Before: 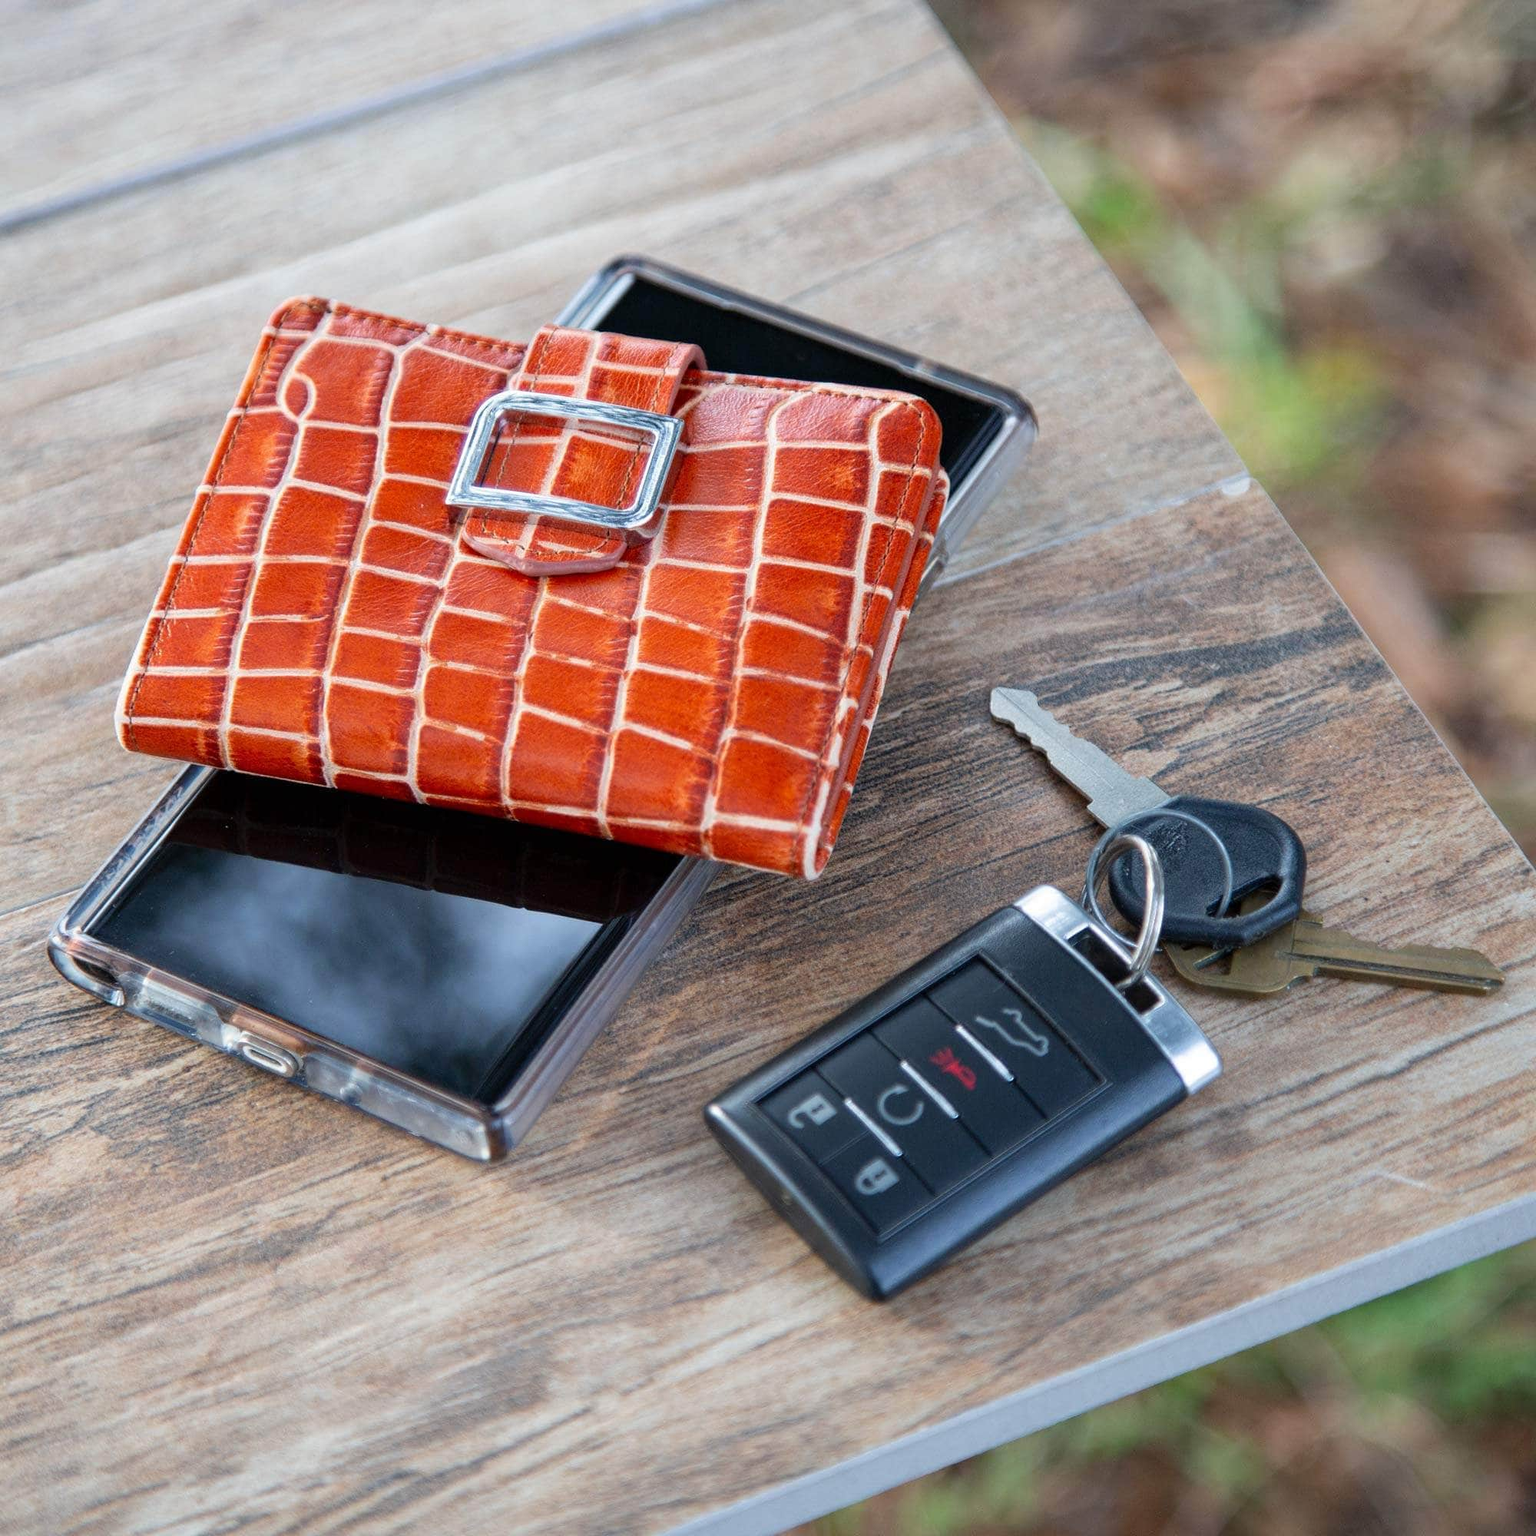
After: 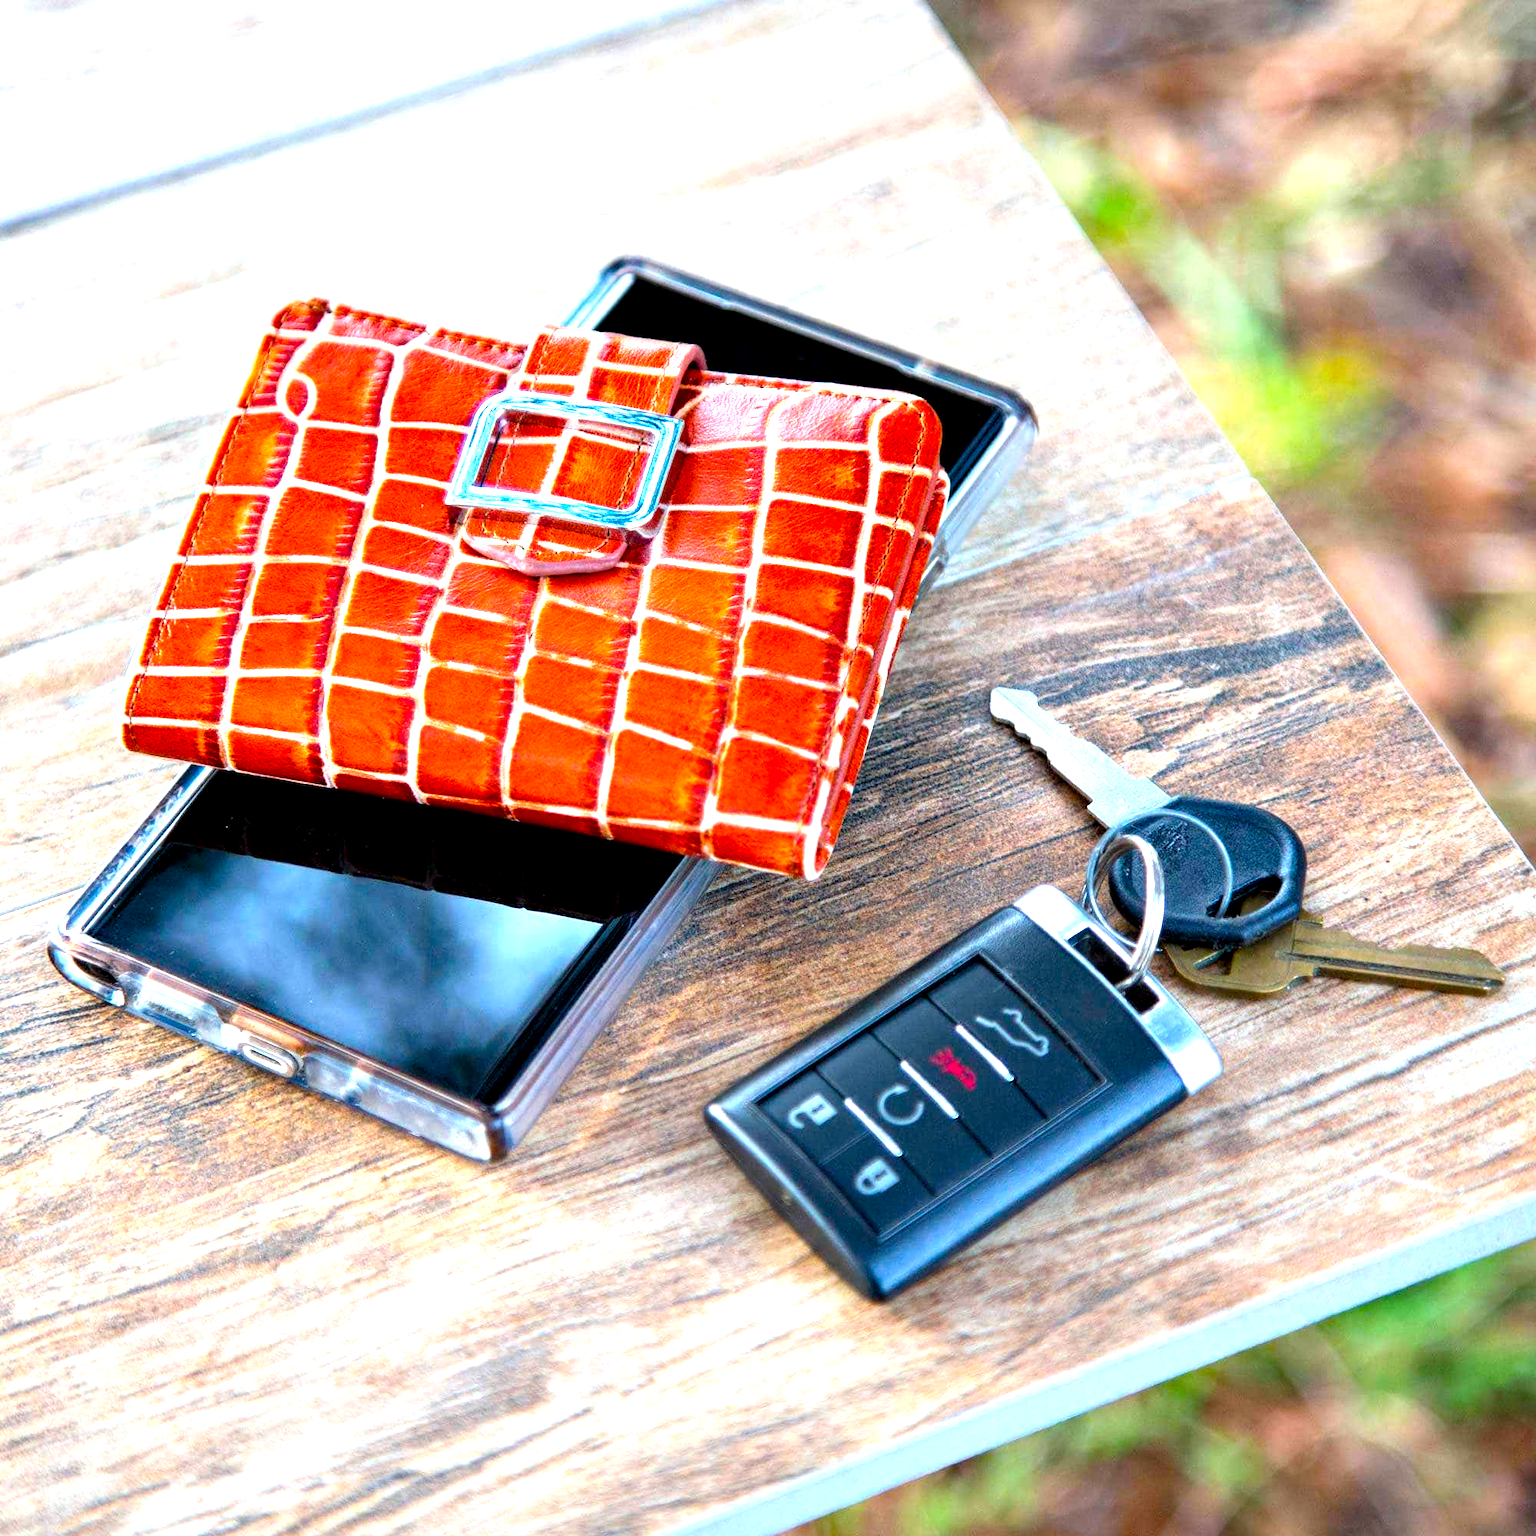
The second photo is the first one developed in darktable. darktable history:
color balance rgb: perceptual saturation grading › global saturation 30%, global vibrance 20%
exposure: black level correction 0.001, exposure 1.129 EV, compensate exposure bias true, compensate highlight preservation false
contrast equalizer: octaves 7, y [[0.528, 0.548, 0.563, 0.562, 0.546, 0.526], [0.55 ×6], [0 ×6], [0 ×6], [0 ×6]]
